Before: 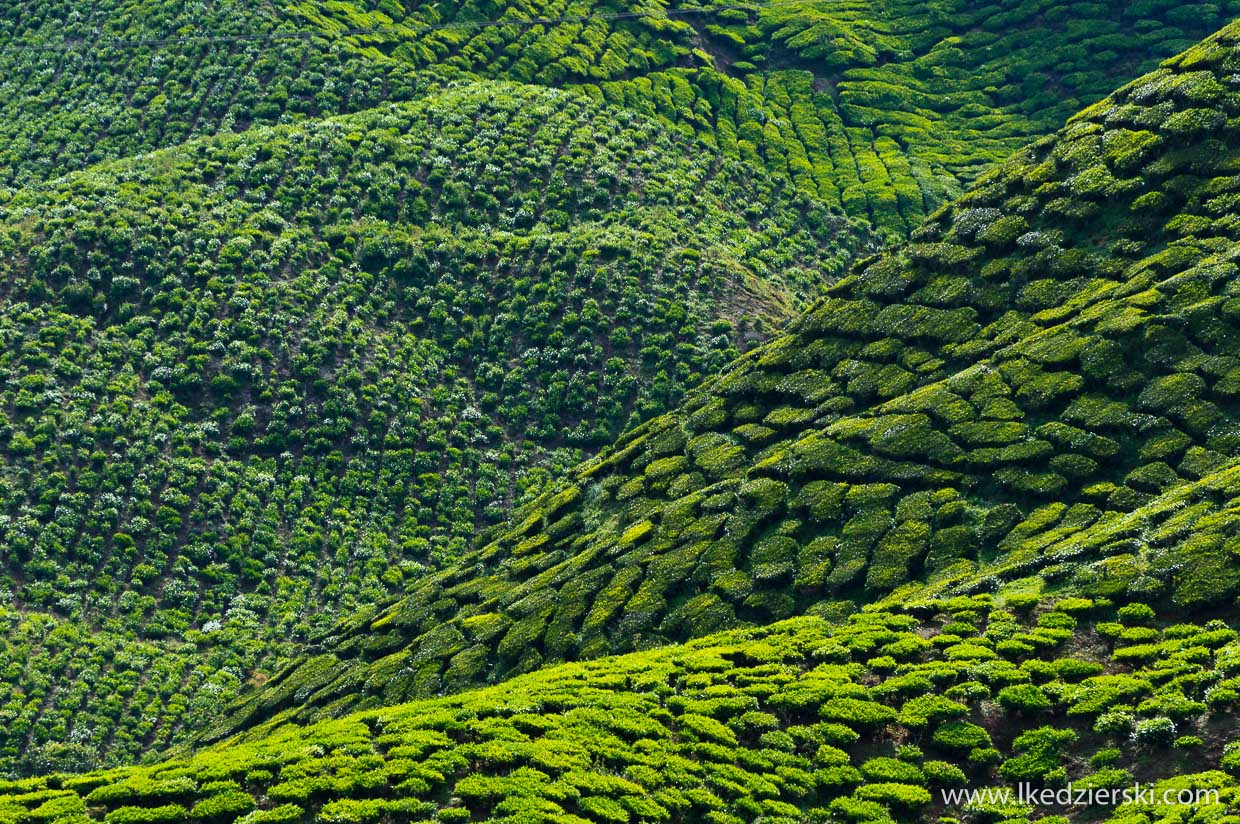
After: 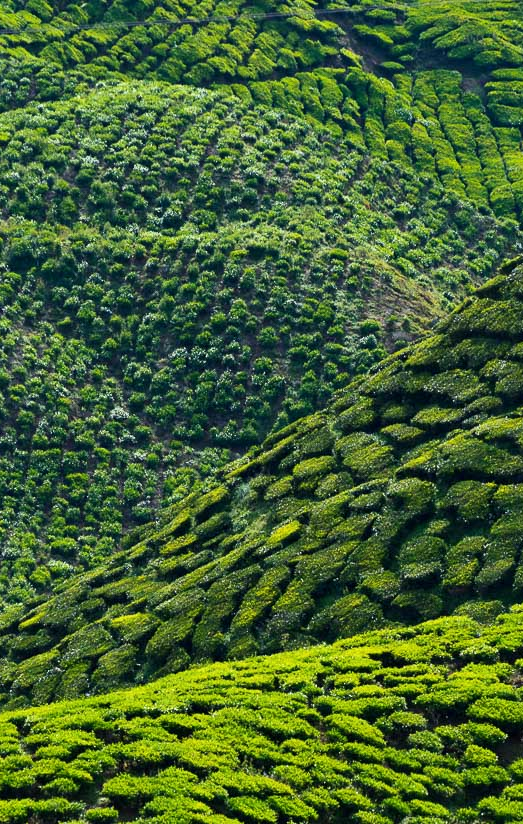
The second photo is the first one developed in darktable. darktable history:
local contrast: mode bilateral grid, contrast 99, coarseness 100, detail 108%, midtone range 0.2
crop: left 28.421%, right 29.375%
